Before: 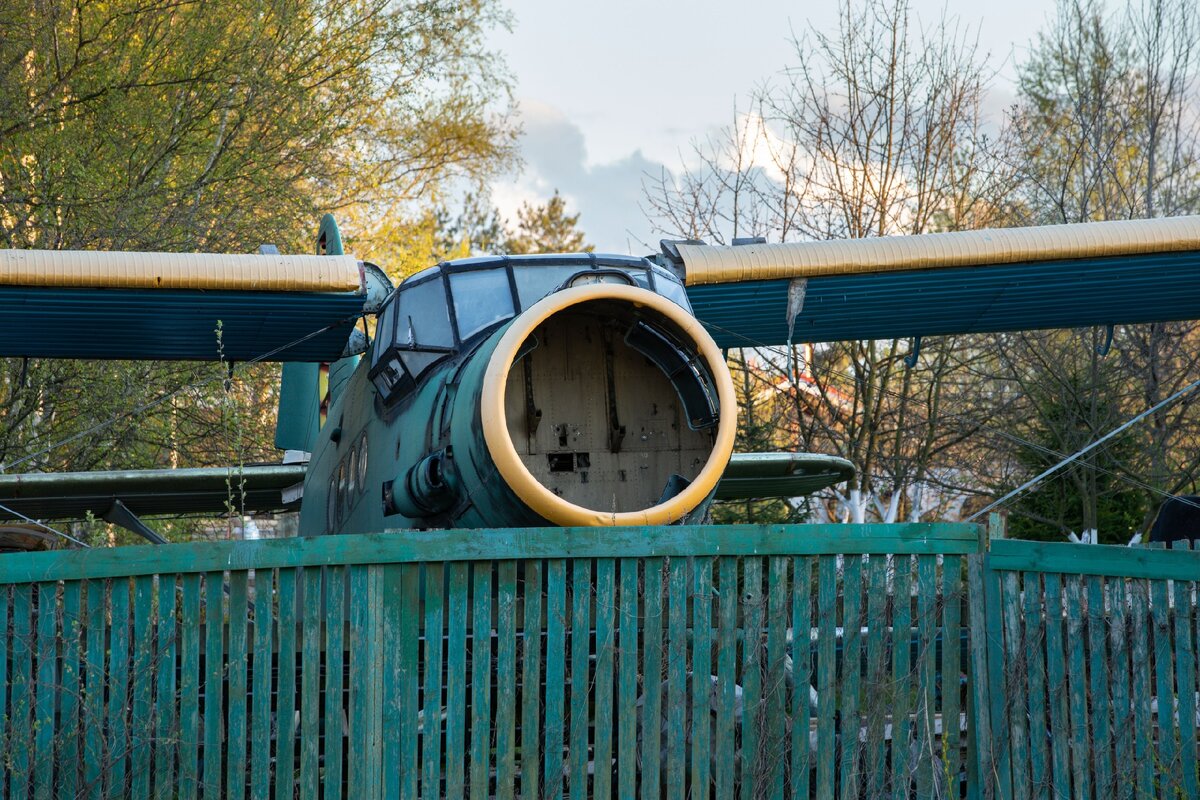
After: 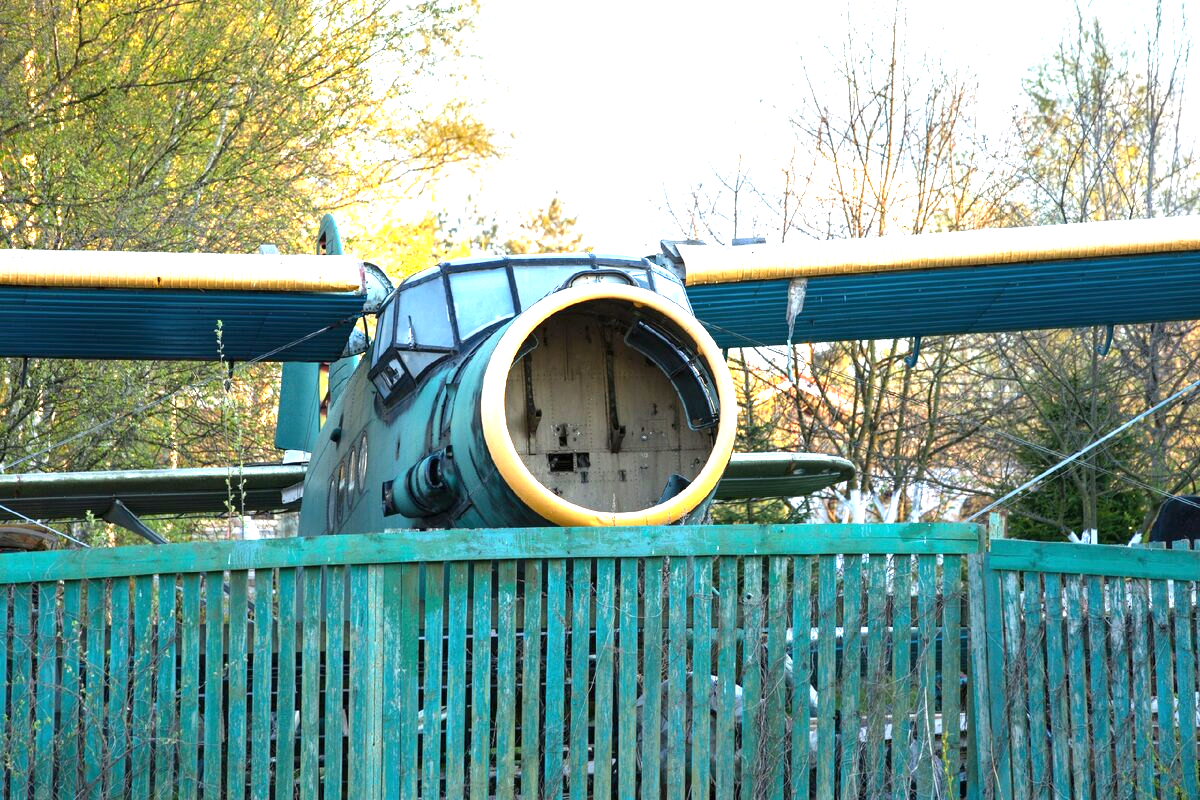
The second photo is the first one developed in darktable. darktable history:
exposure: black level correction 0, exposure 1.459 EV, compensate exposure bias true, compensate highlight preservation false
